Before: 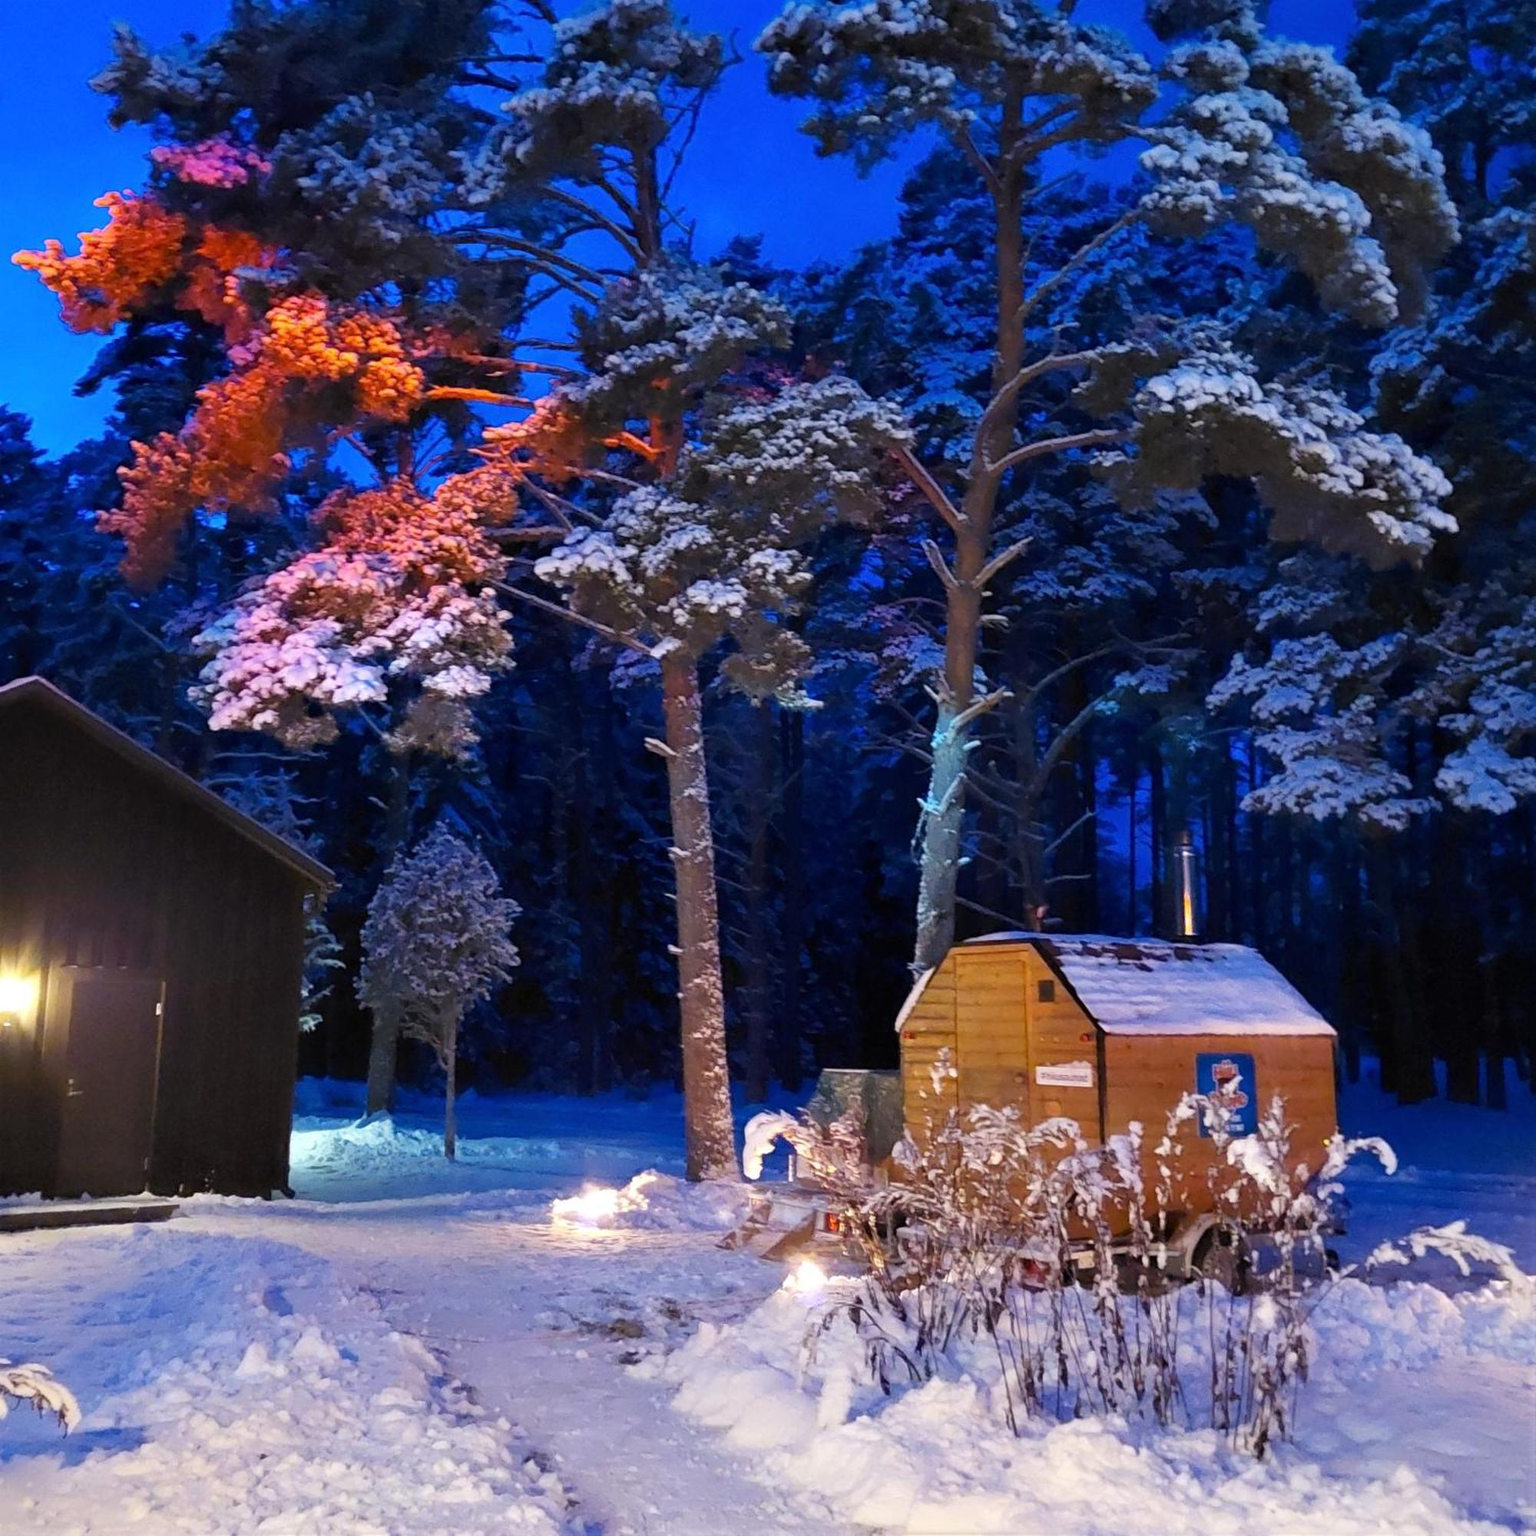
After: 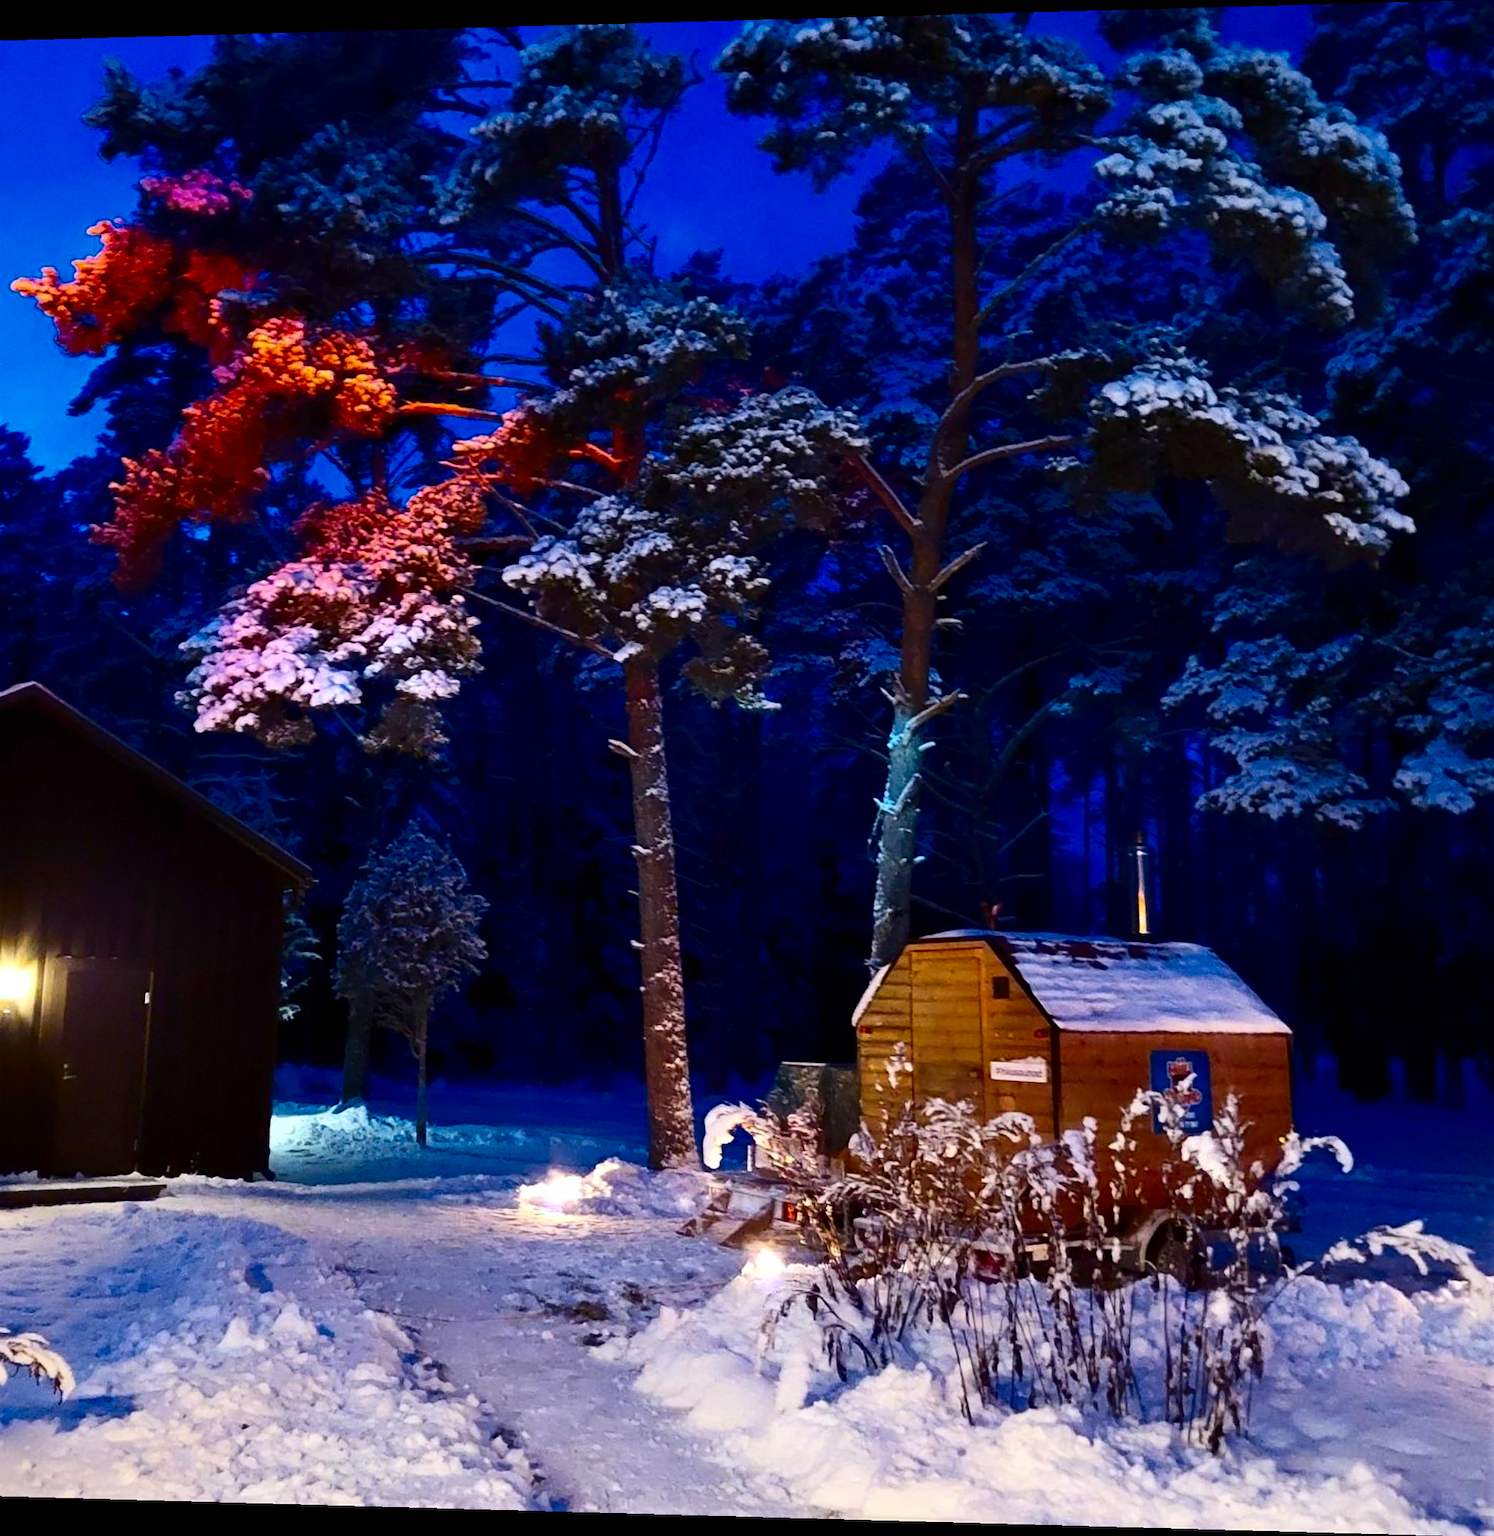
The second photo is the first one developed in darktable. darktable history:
rotate and perspective: lens shift (horizontal) -0.055, automatic cropping off
contrast brightness saturation: contrast 0.24, brightness -0.24, saturation 0.14
color balance rgb: on, module defaults
